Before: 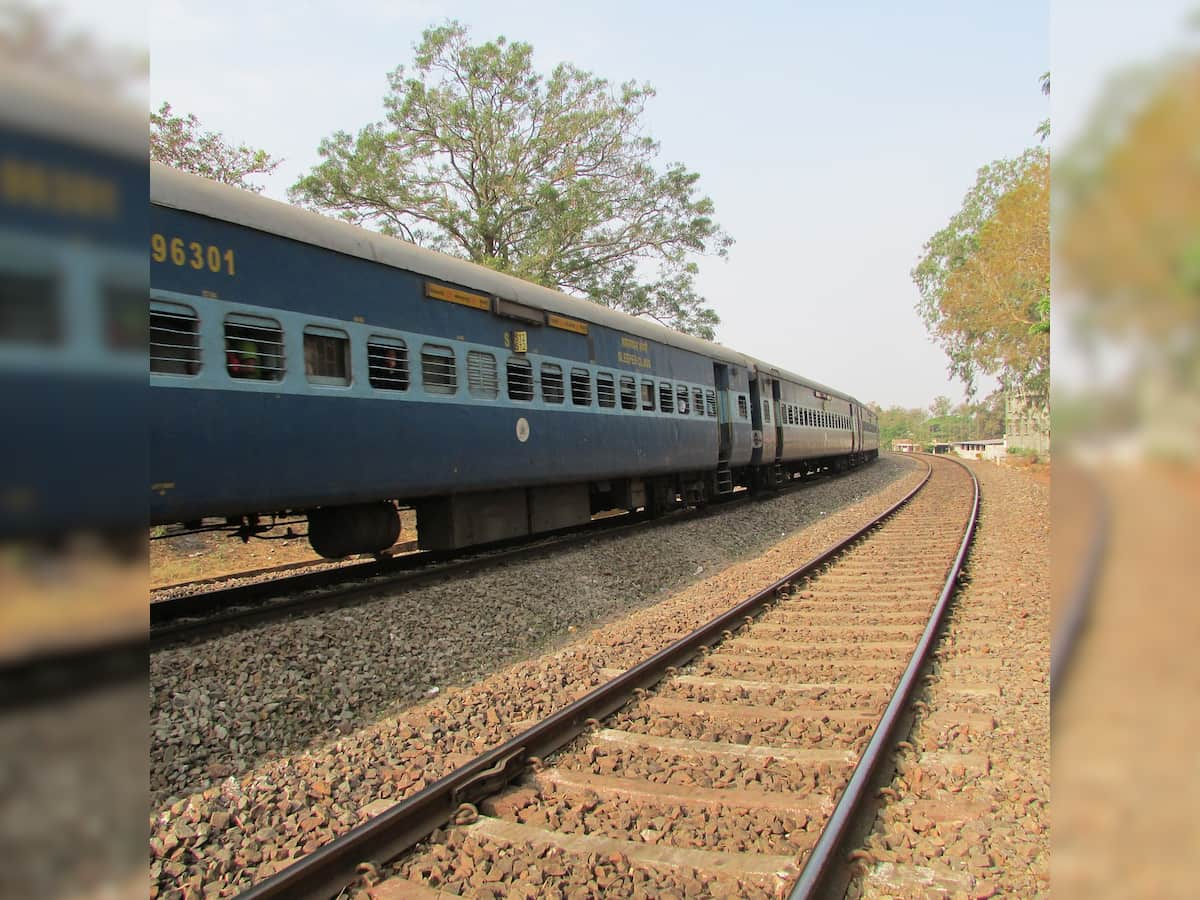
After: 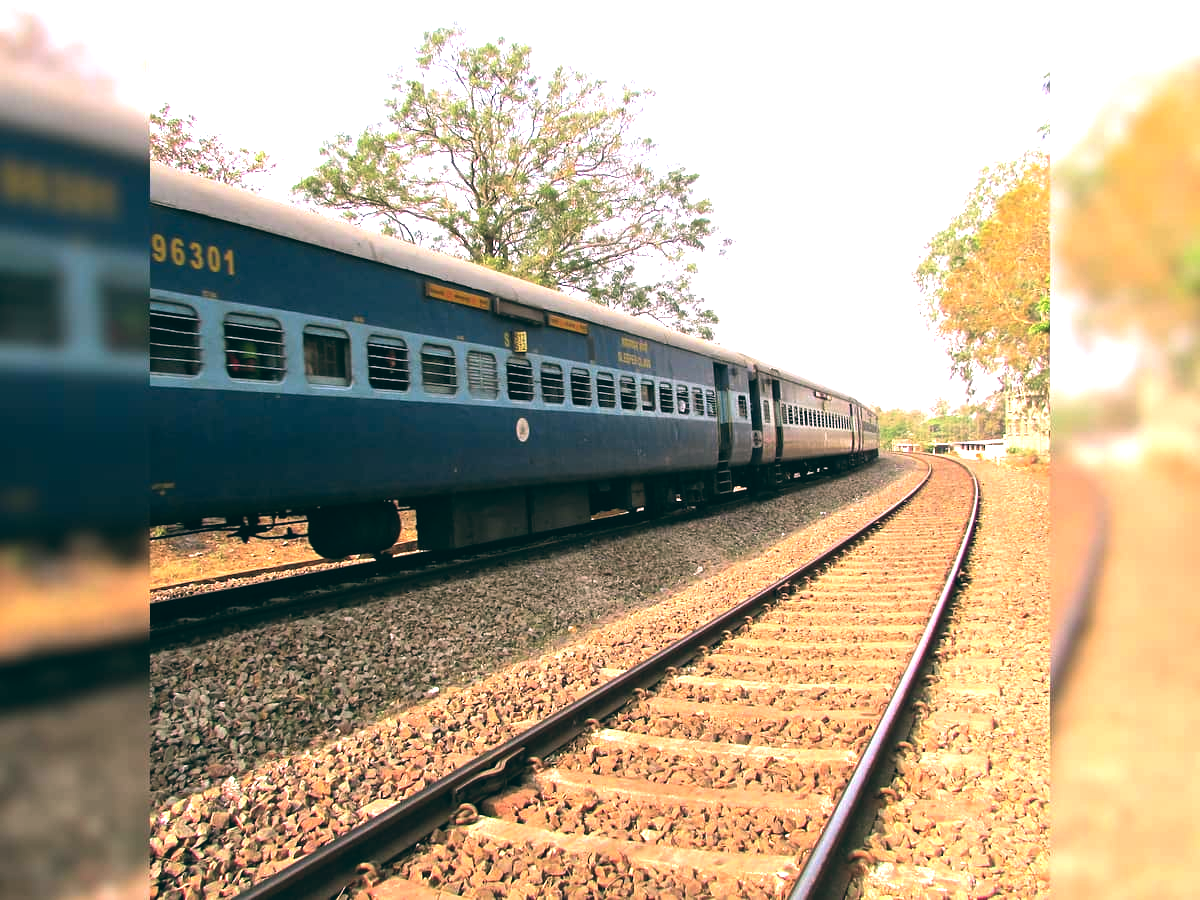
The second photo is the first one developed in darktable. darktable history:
exposure: black level correction 0, exposure 1.125 EV, compensate exposure bias true, compensate highlight preservation false
color balance: lift [1.016, 0.983, 1, 1.017], gamma [0.78, 1.018, 1.043, 0.957], gain [0.786, 1.063, 0.937, 1.017], input saturation 118.26%, contrast 13.43%, contrast fulcrum 21.62%, output saturation 82.76%
